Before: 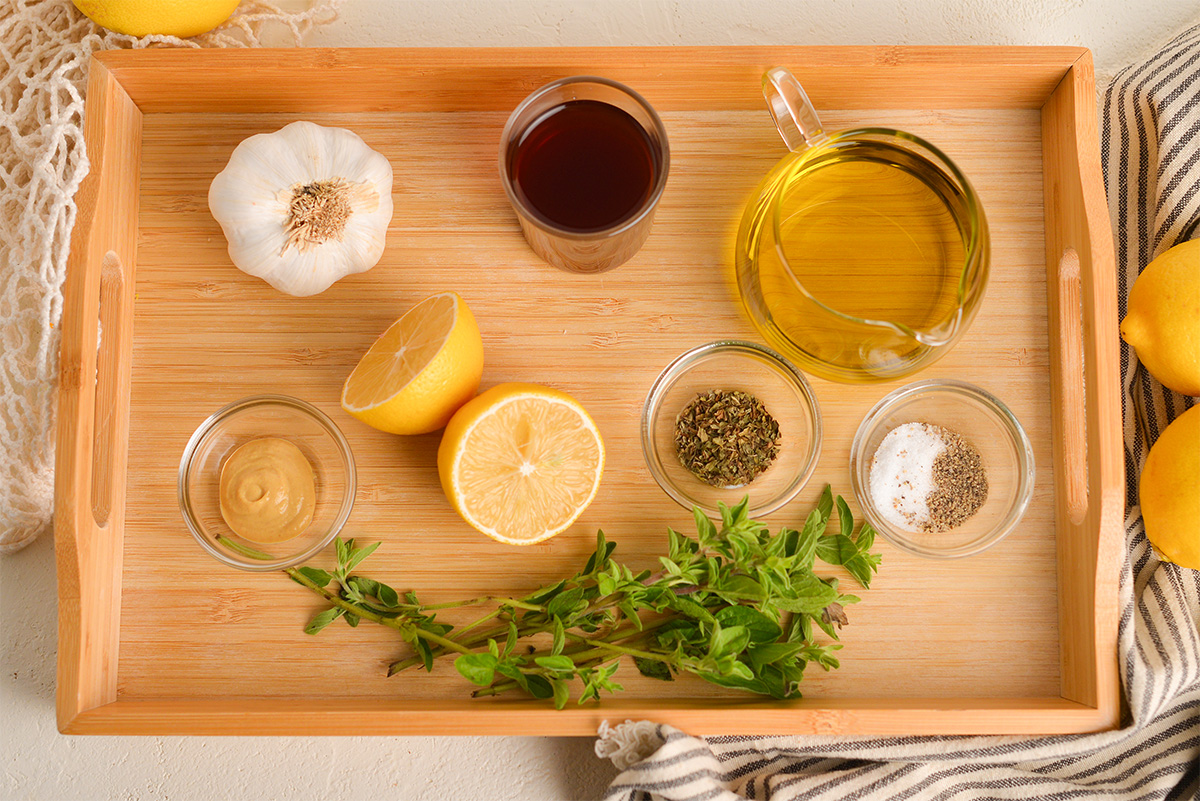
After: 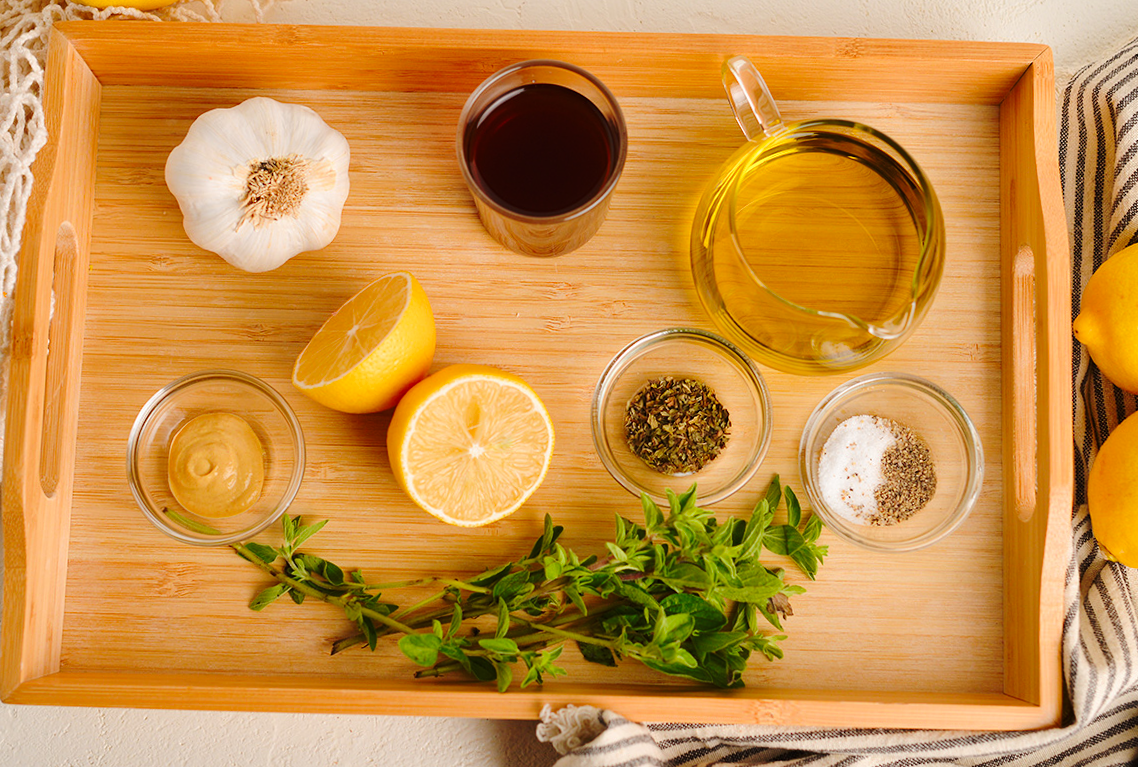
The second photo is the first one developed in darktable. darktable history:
tone equalizer: -8 EV 0.06 EV, smoothing diameter 25%, edges refinement/feathering 10, preserve details guided filter
base curve: curves: ch0 [(0, 0) (0.073, 0.04) (0.157, 0.139) (0.492, 0.492) (0.758, 0.758) (1, 1)], preserve colors none
crop and rotate: left 3.238%
rotate and perspective: rotation 1.57°, crop left 0.018, crop right 0.982, crop top 0.039, crop bottom 0.961
